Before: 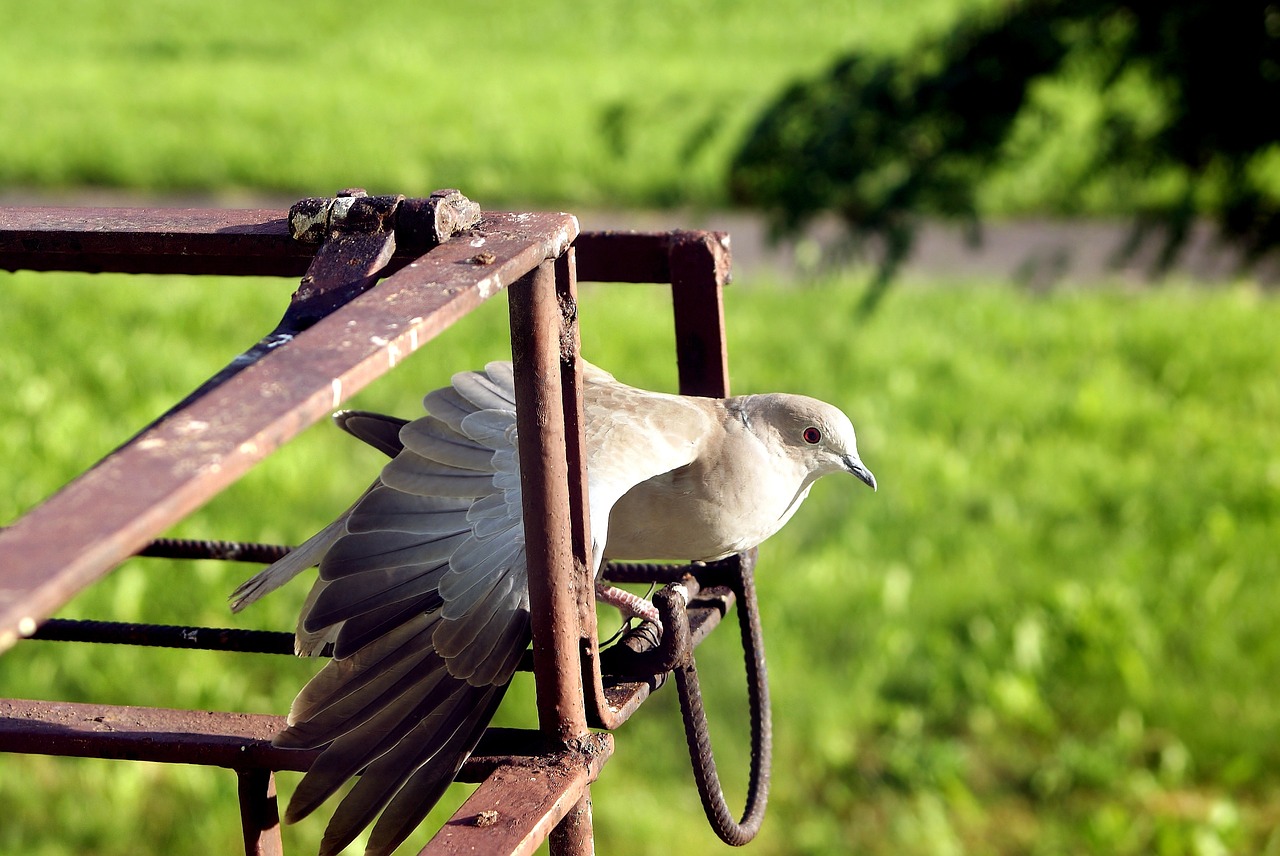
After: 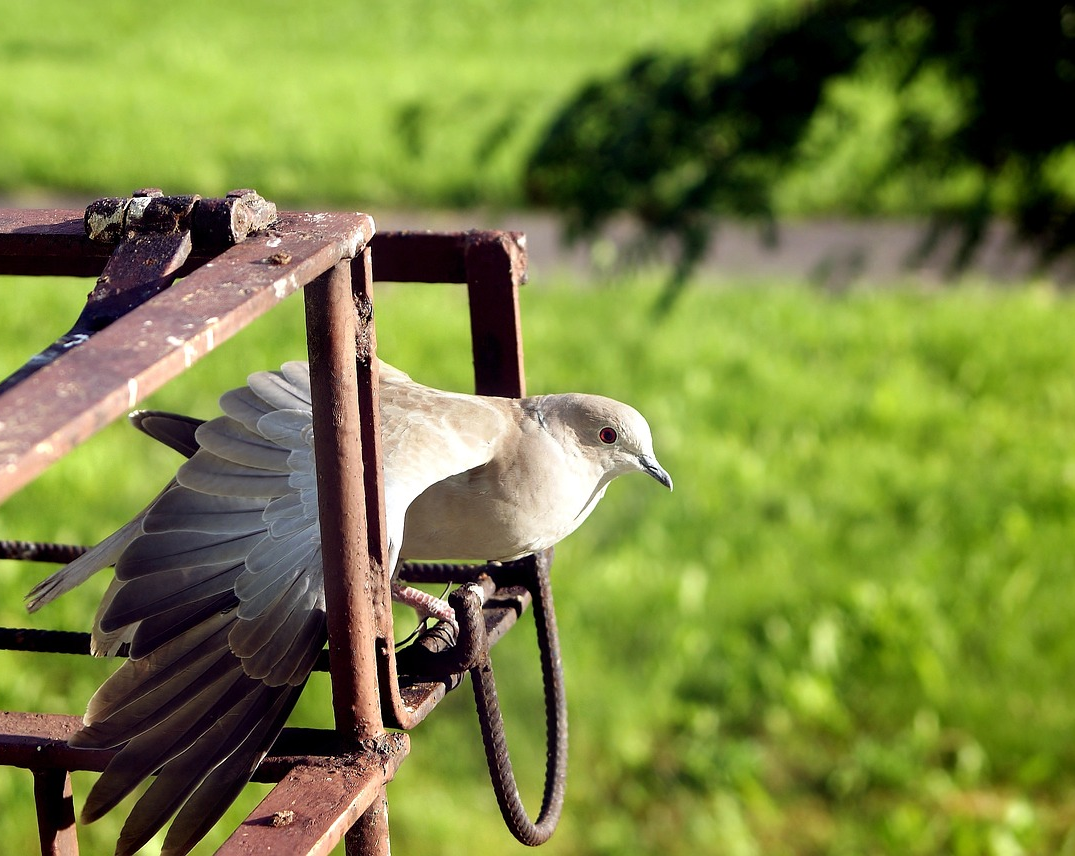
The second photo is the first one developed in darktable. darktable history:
crop: left 15.964%
